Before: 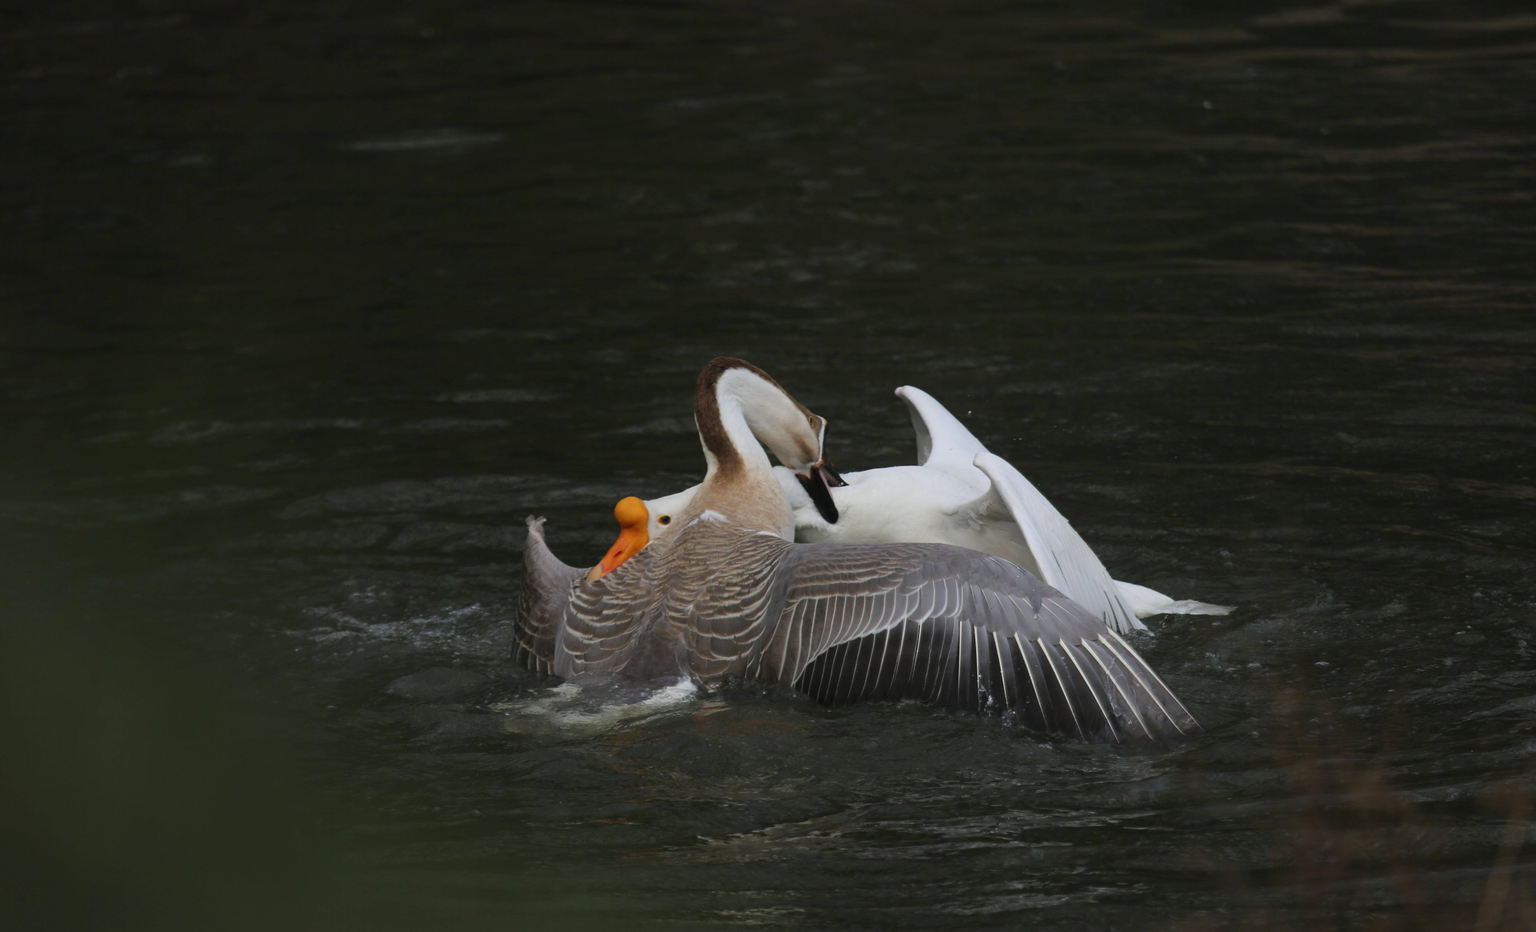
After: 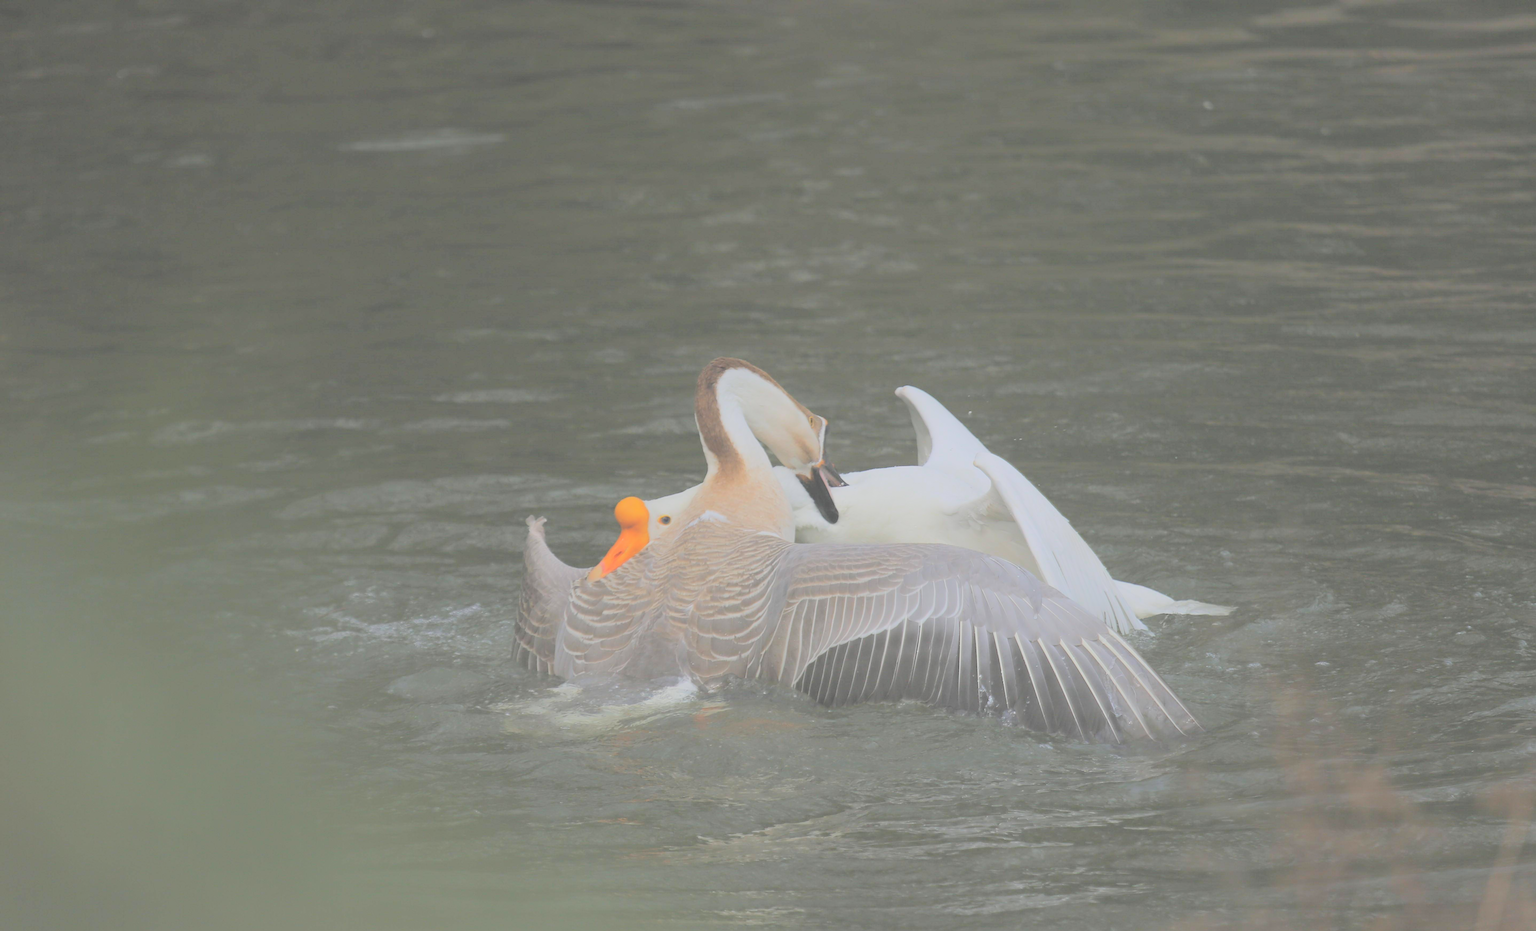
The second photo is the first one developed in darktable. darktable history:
tone equalizer: mask exposure compensation -0.491 EV
sharpen: on, module defaults
local contrast: detail 69%
contrast brightness saturation: brightness 0.997
